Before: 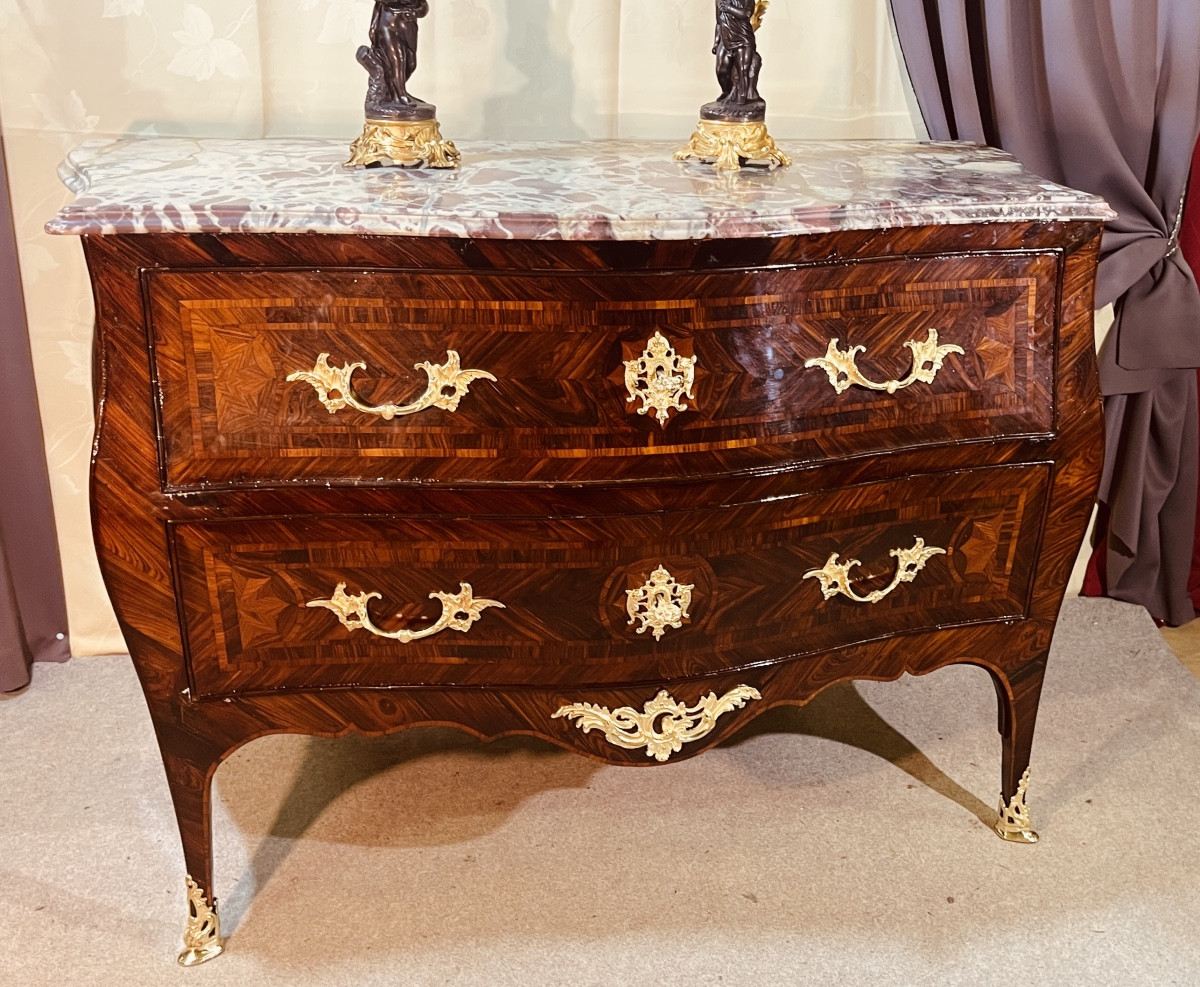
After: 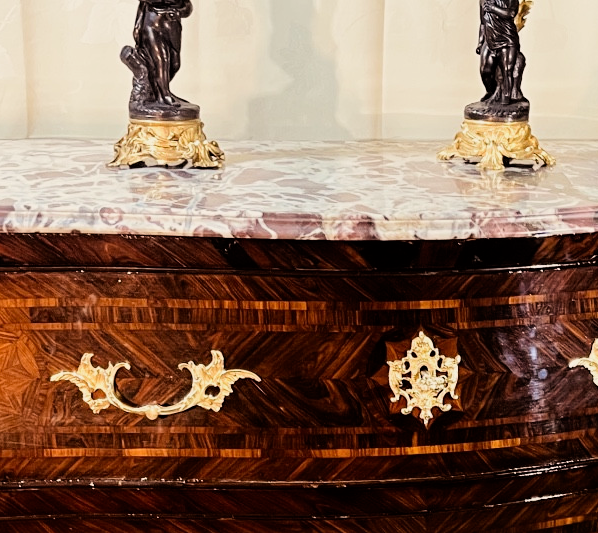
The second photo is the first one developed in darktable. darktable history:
crop: left 19.732%, right 30.419%, bottom 45.919%
color correction: highlights a* 0.926, highlights b* 2.84, saturation 1.06
contrast equalizer: y [[0.502, 0.517, 0.543, 0.576, 0.611, 0.631], [0.5 ×6], [0.5 ×6], [0 ×6], [0 ×6]], mix 0.288
filmic rgb: black relative exposure -16 EV, white relative exposure 6.27 EV, threshold 2.94 EV, hardness 5.11, contrast 1.346, enable highlight reconstruction true
